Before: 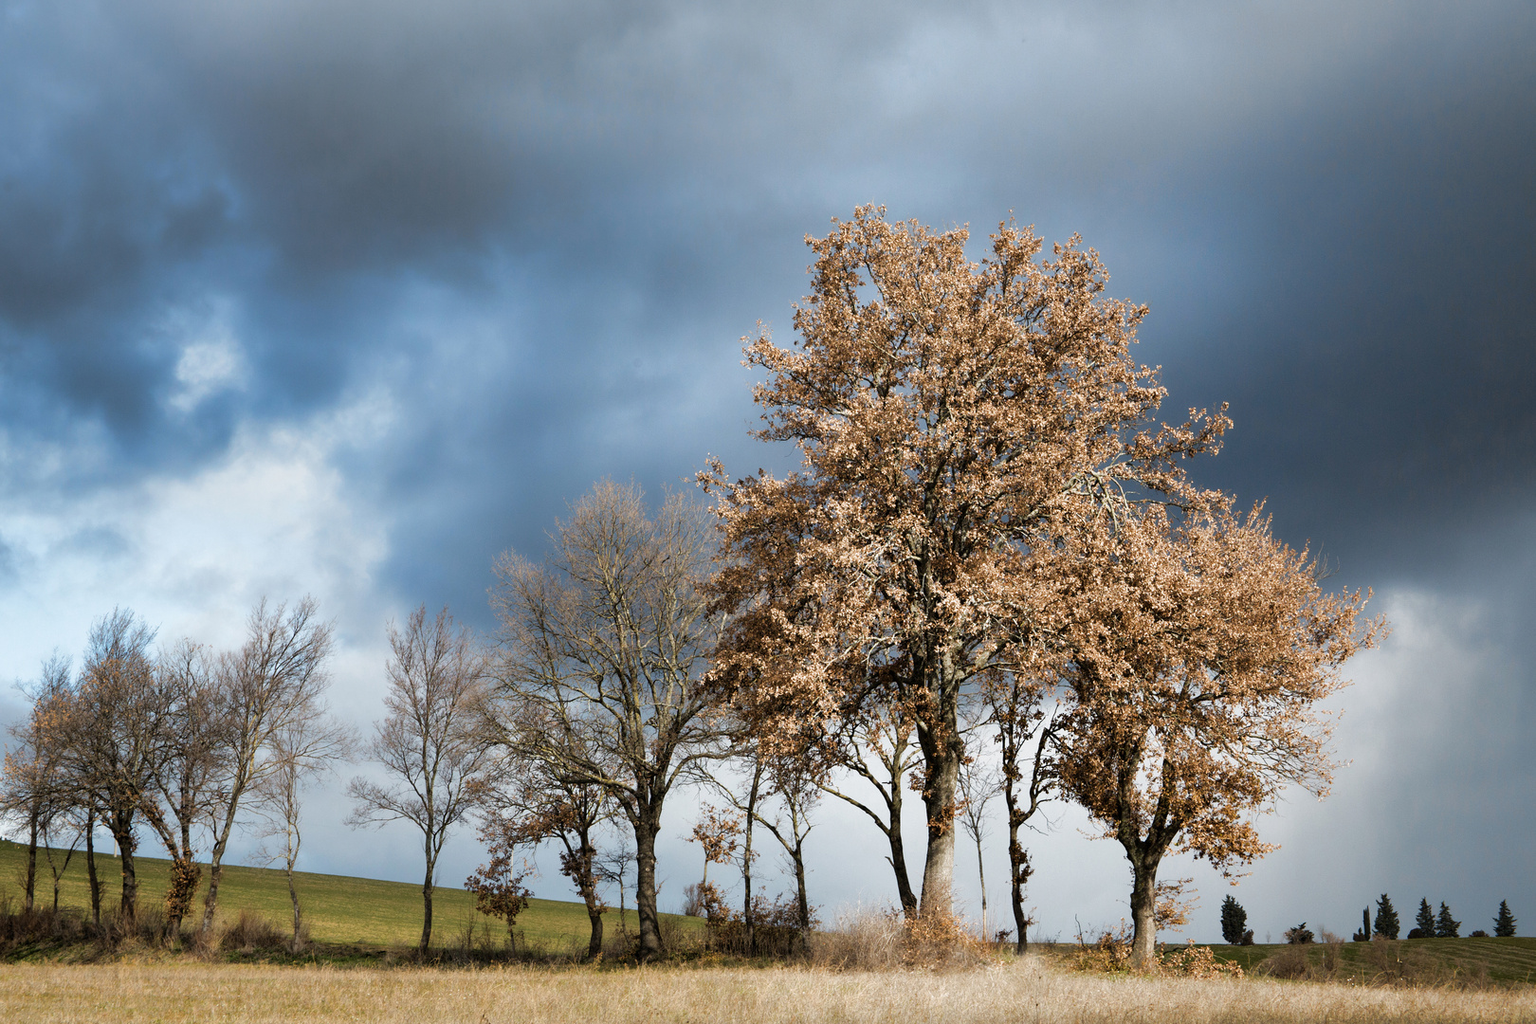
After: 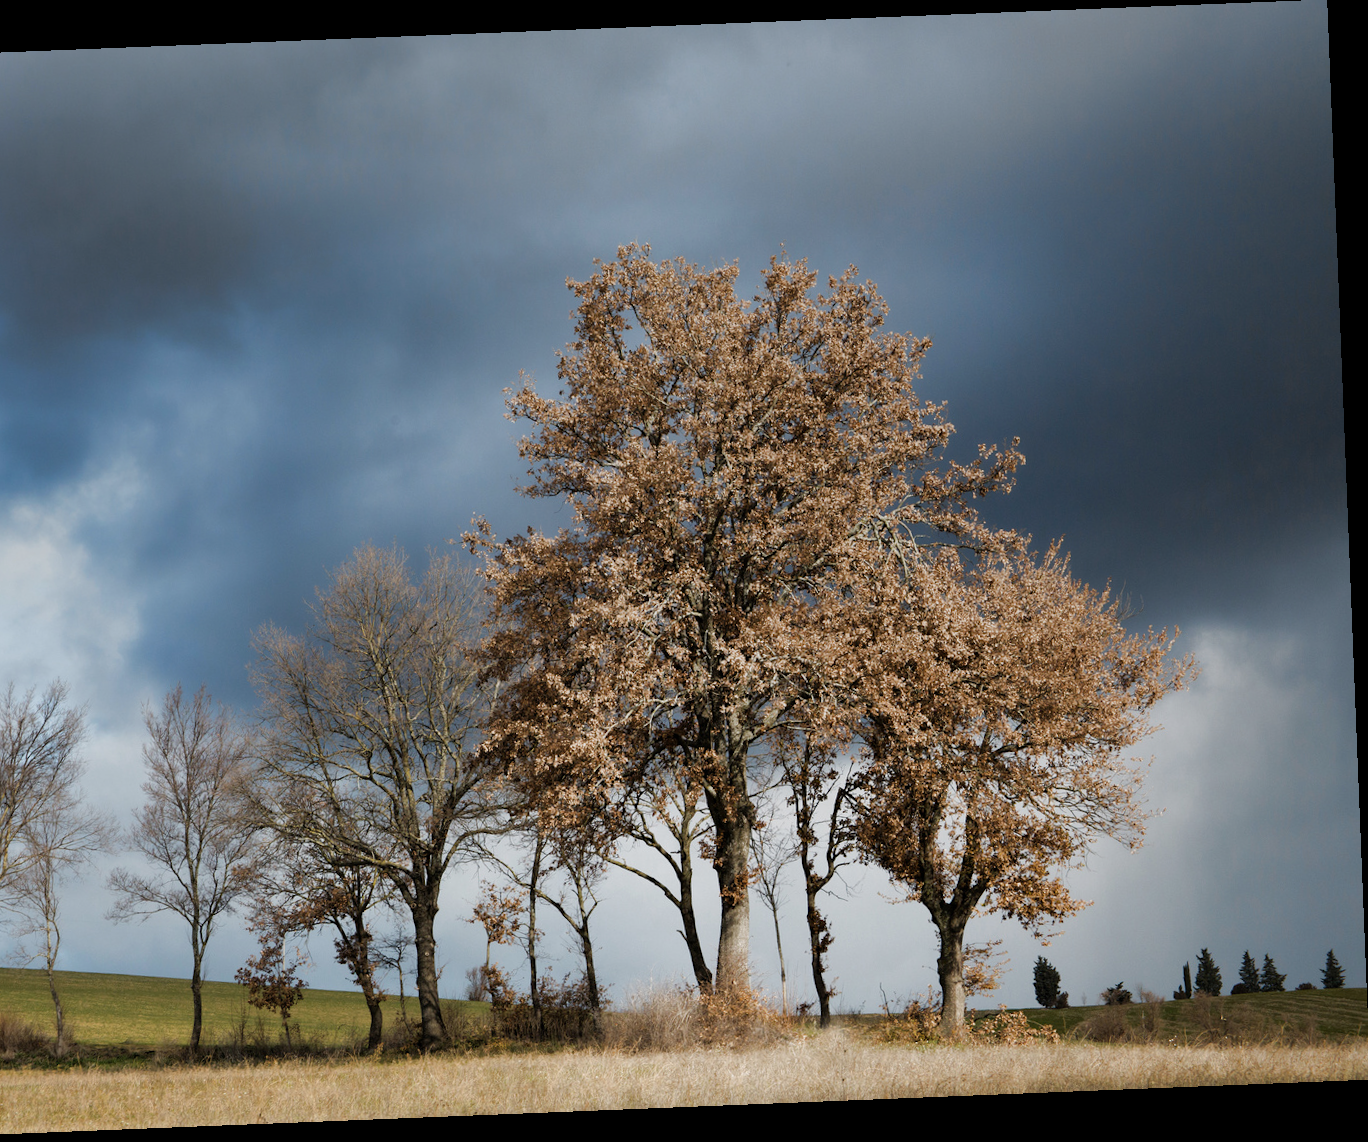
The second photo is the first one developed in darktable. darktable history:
rotate and perspective: rotation -2.29°, automatic cropping off
graduated density: rotation 5.63°, offset 76.9
crop: left 17.582%, bottom 0.031%
